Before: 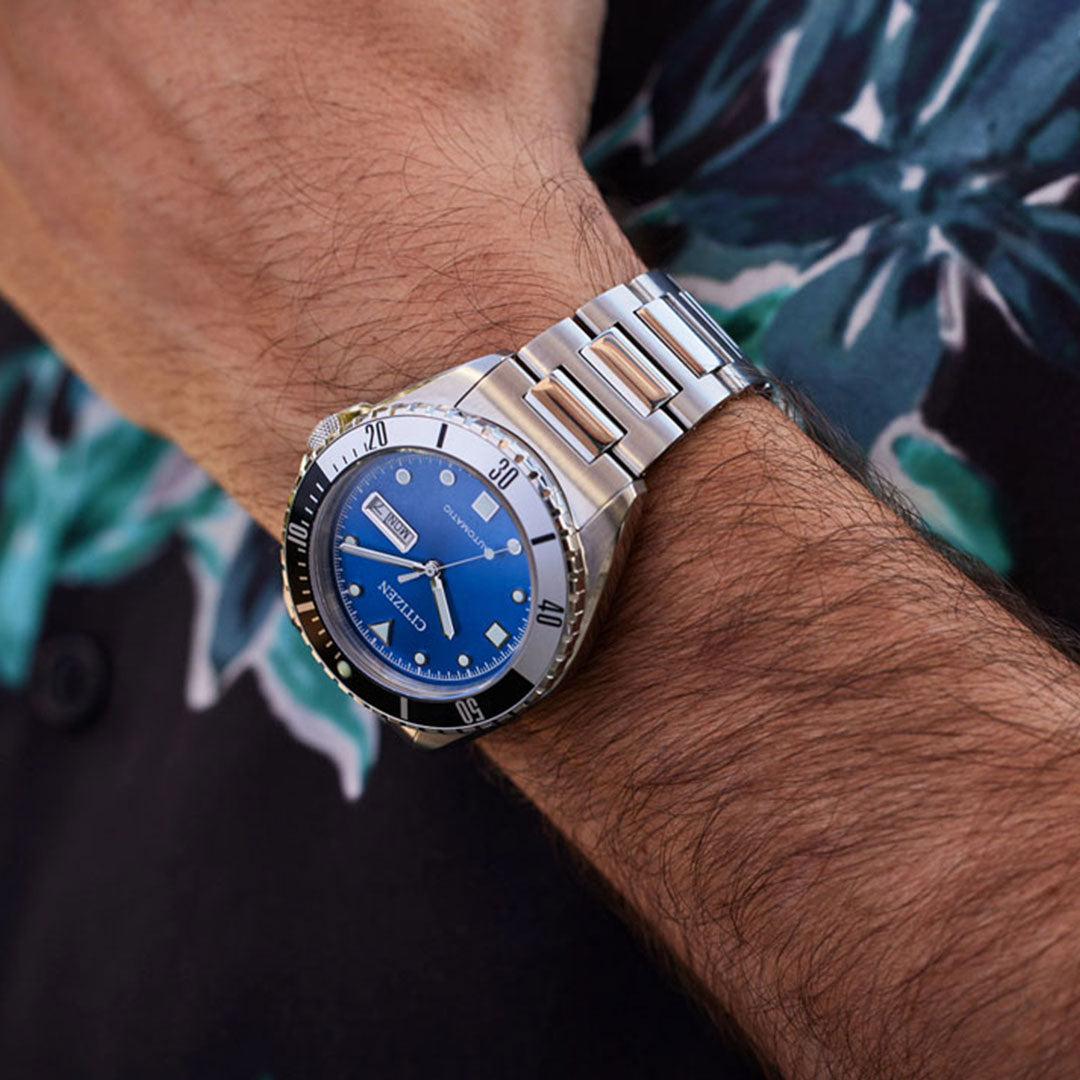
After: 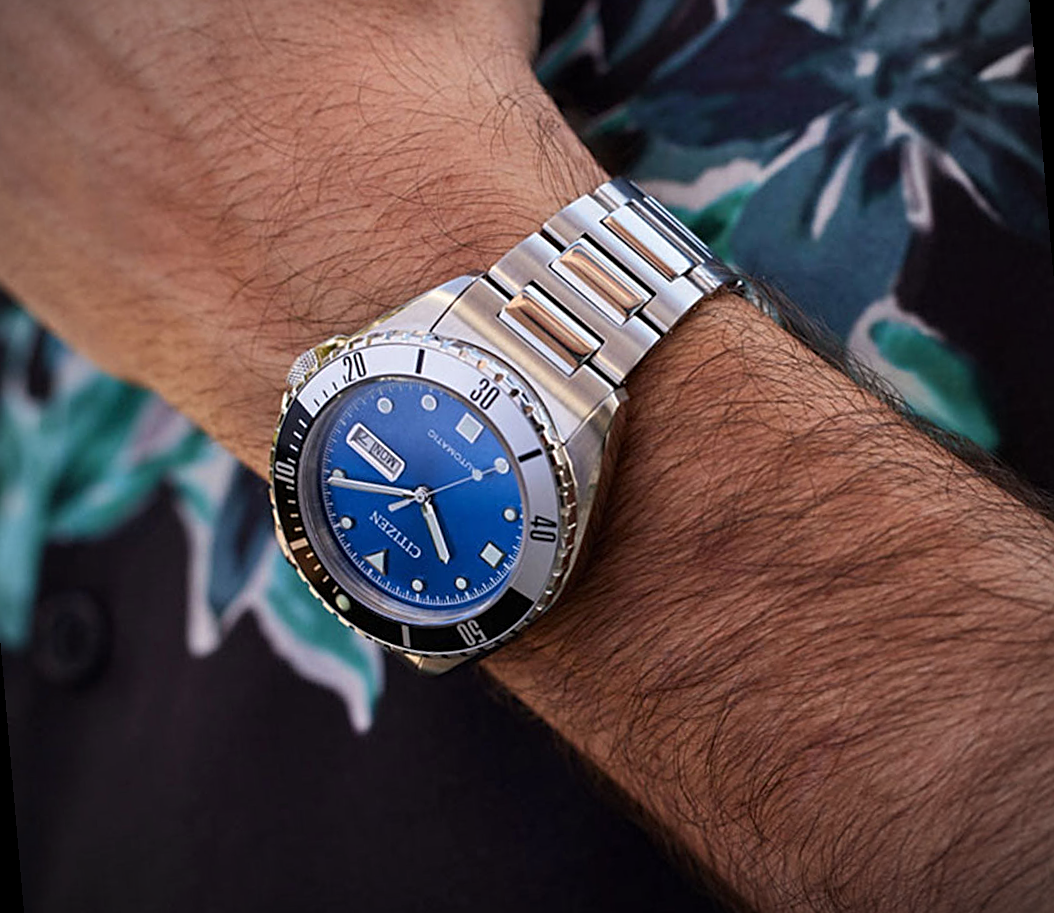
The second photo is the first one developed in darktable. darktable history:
sharpen: on, module defaults
rotate and perspective: rotation -5°, crop left 0.05, crop right 0.952, crop top 0.11, crop bottom 0.89
tone equalizer: on, module defaults
vignetting: fall-off radius 60.92%
shadows and highlights: radius 331.84, shadows 53.55, highlights -100, compress 94.63%, highlights color adjustment 73.23%, soften with gaussian
